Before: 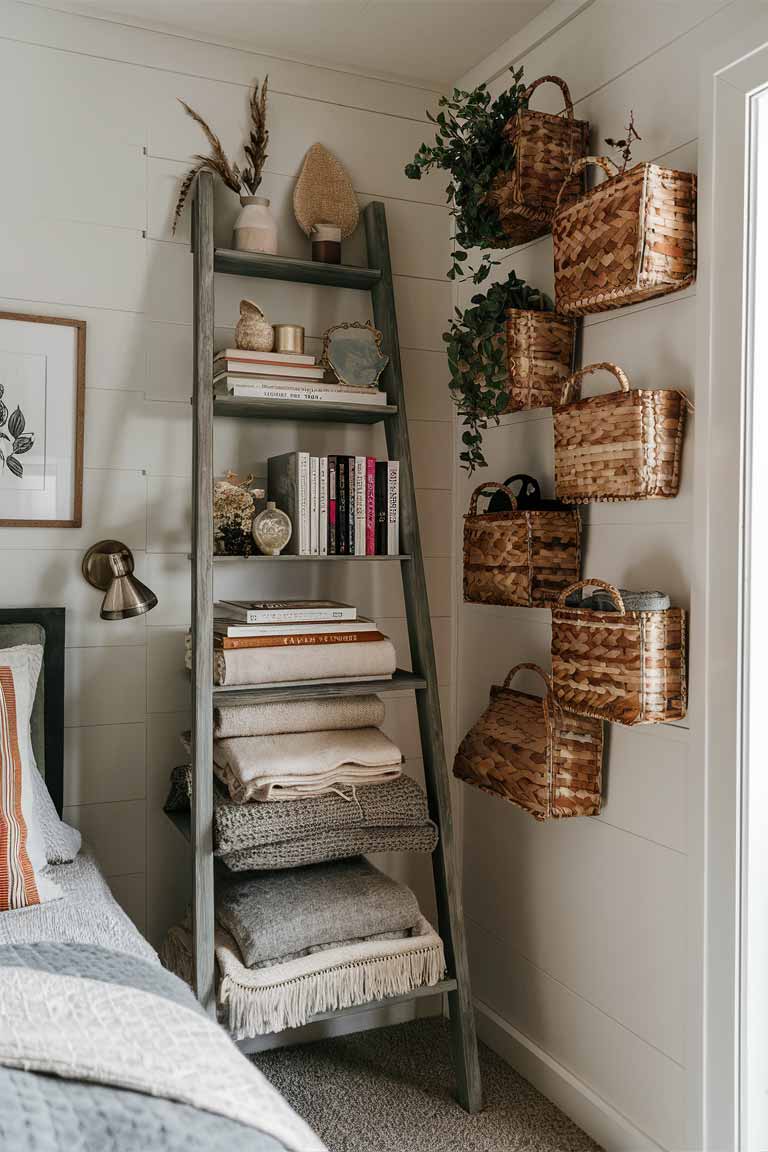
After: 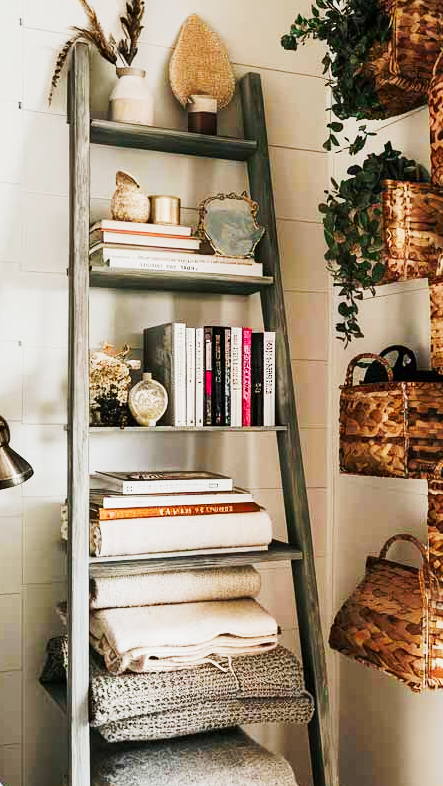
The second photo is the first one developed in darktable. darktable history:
tone curve: curves: ch0 [(0, 0) (0.003, 0.004) (0.011, 0.015) (0.025, 0.034) (0.044, 0.061) (0.069, 0.095) (0.1, 0.137) (0.136, 0.187) (0.177, 0.244) (0.224, 0.308) (0.277, 0.415) (0.335, 0.532) (0.399, 0.642) (0.468, 0.747) (0.543, 0.829) (0.623, 0.886) (0.709, 0.924) (0.801, 0.951) (0.898, 0.975) (1, 1)], preserve colors none
crop: left 16.202%, top 11.208%, right 26.045%, bottom 20.557%
